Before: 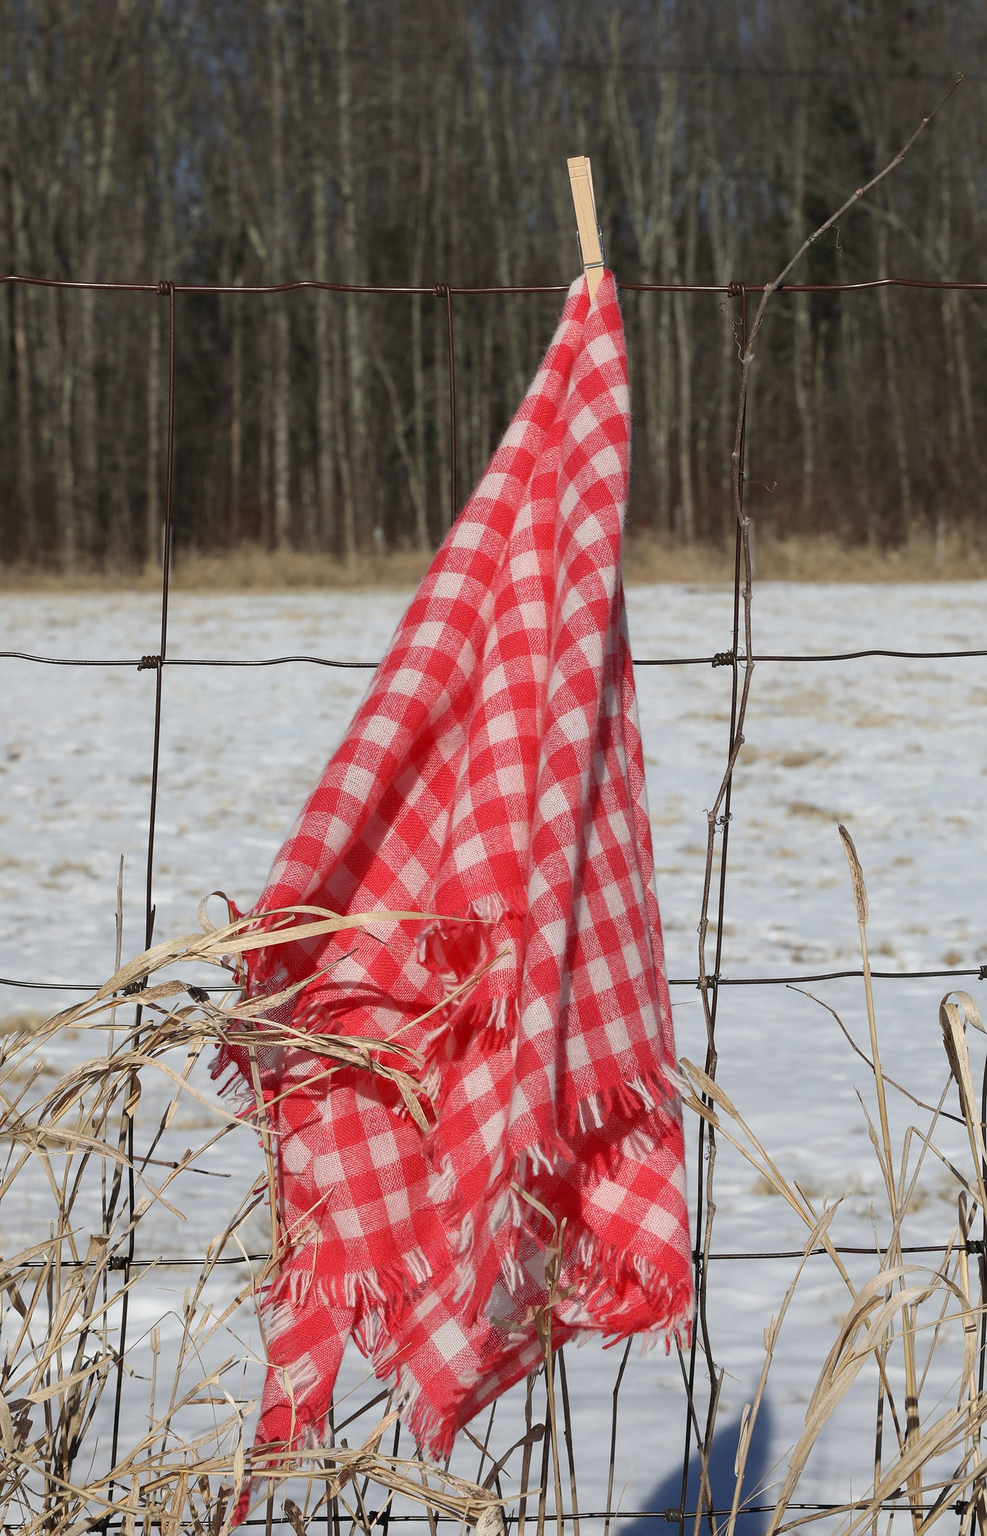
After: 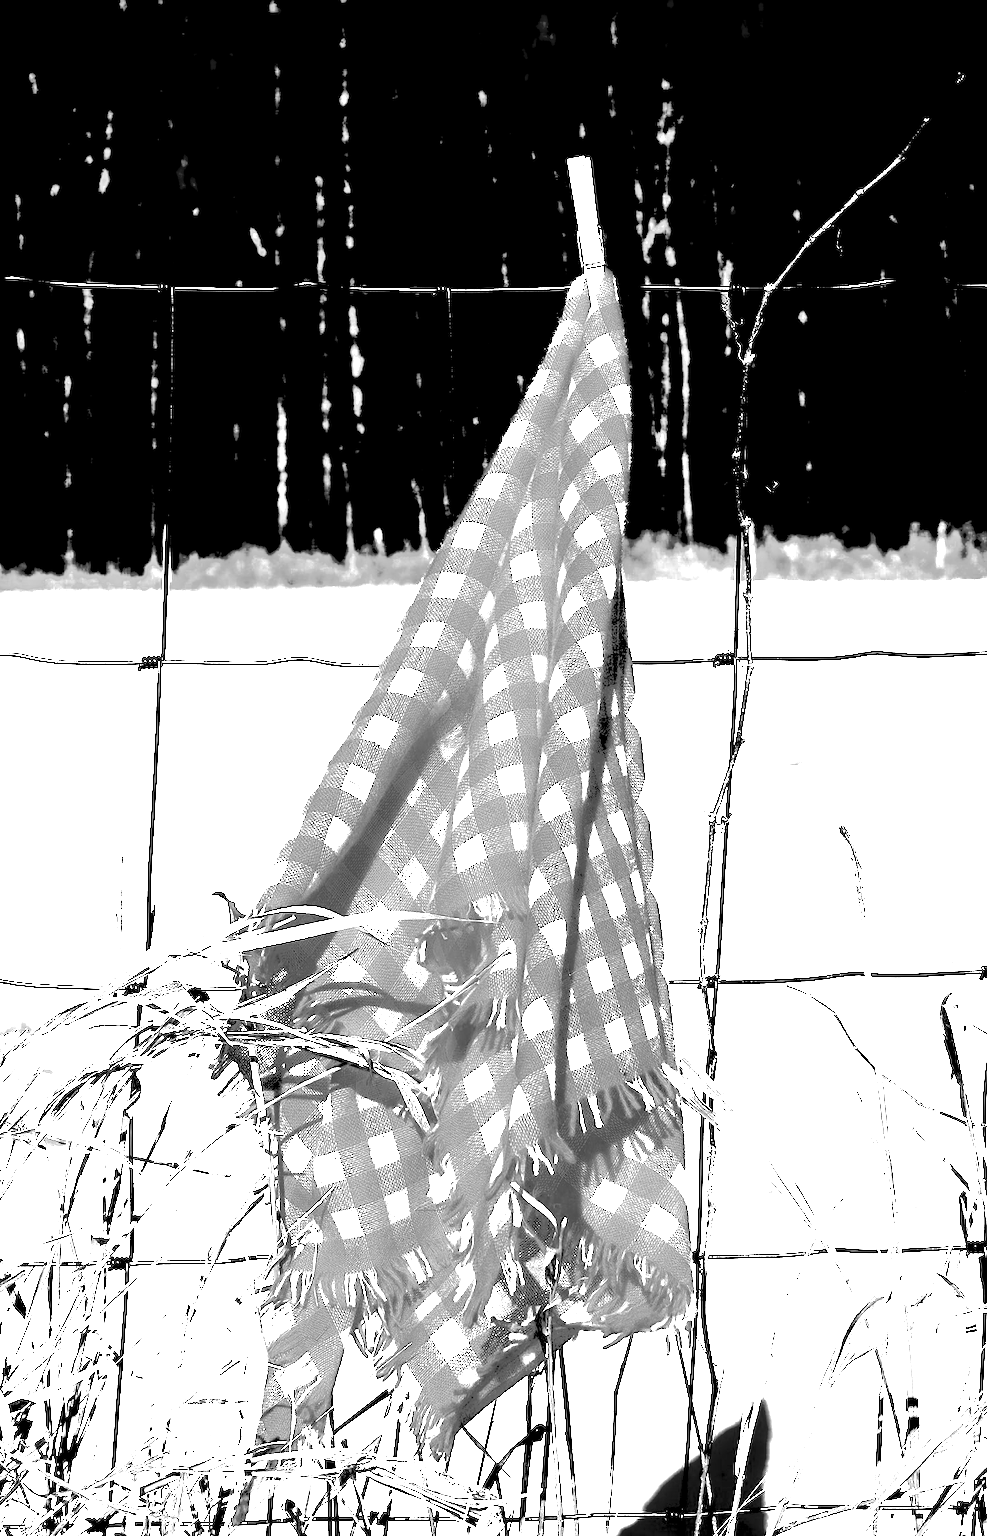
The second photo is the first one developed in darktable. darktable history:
contrast brightness saturation: contrast 0.01, saturation -0.05
monochrome: a 26.22, b 42.67, size 0.8
color balance rgb: linear chroma grading › global chroma 15%, perceptual saturation grading › global saturation 30%
exposure: black level correction 0.1, exposure 3 EV, compensate highlight preservation false
